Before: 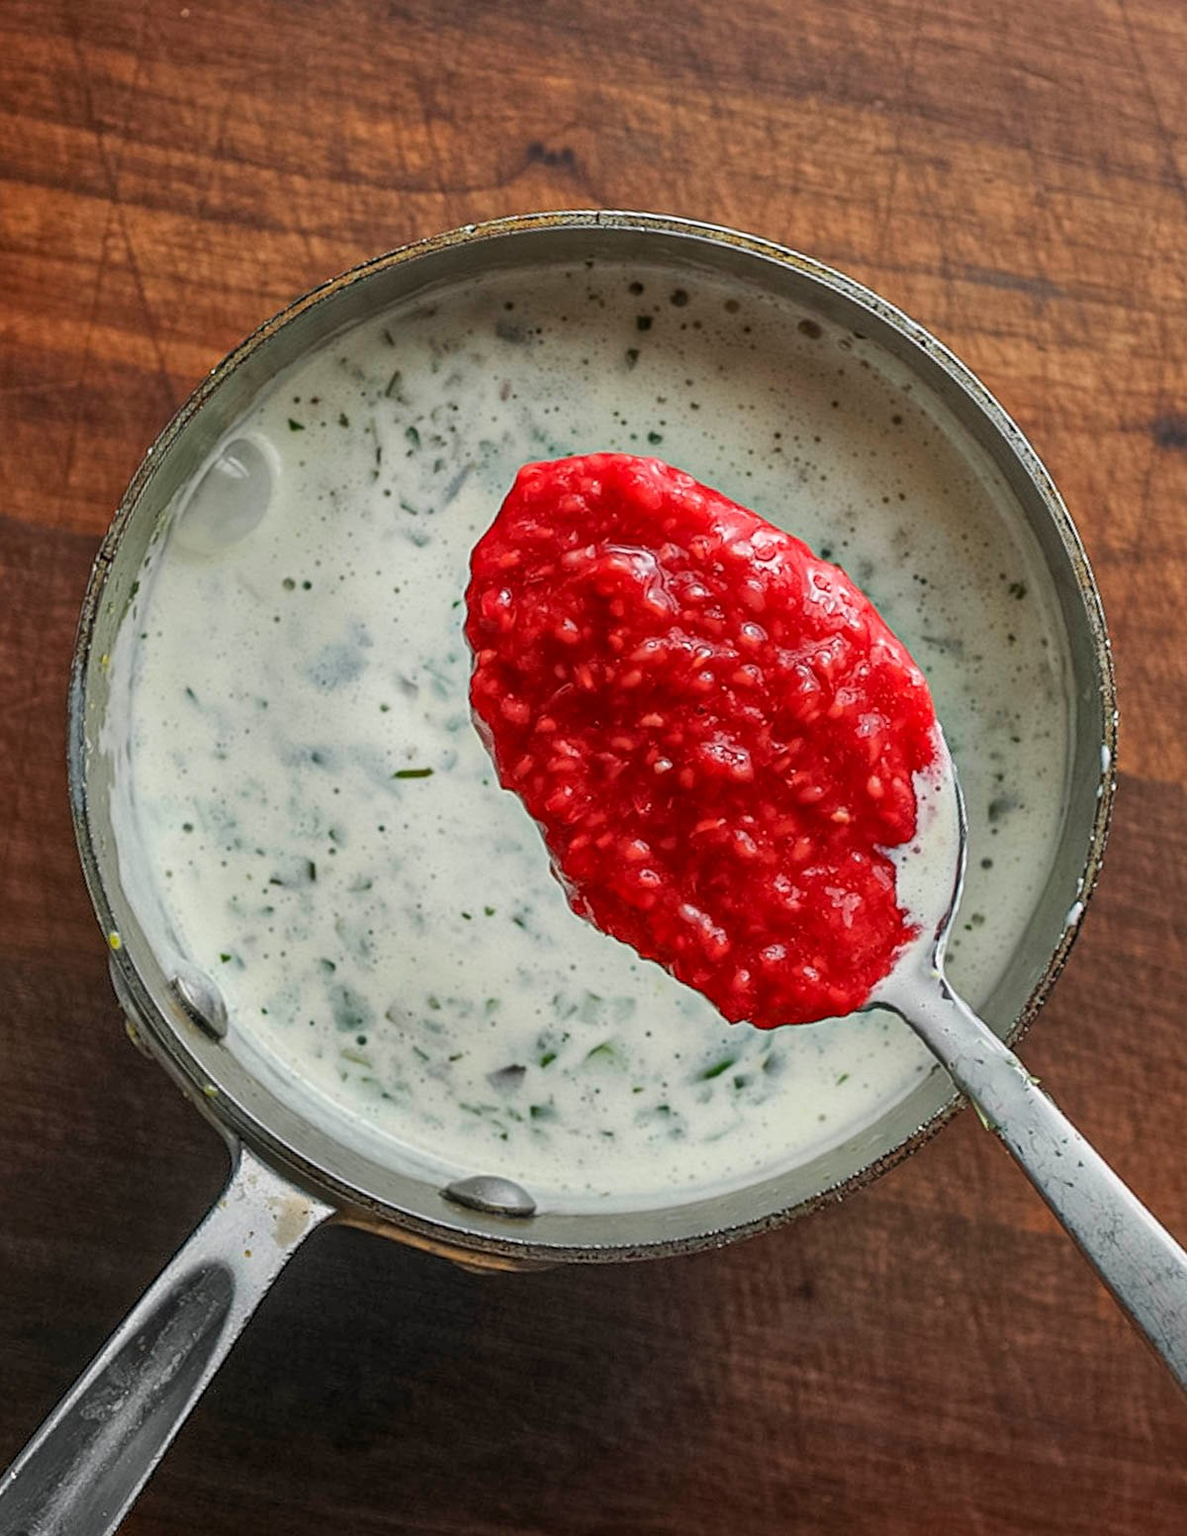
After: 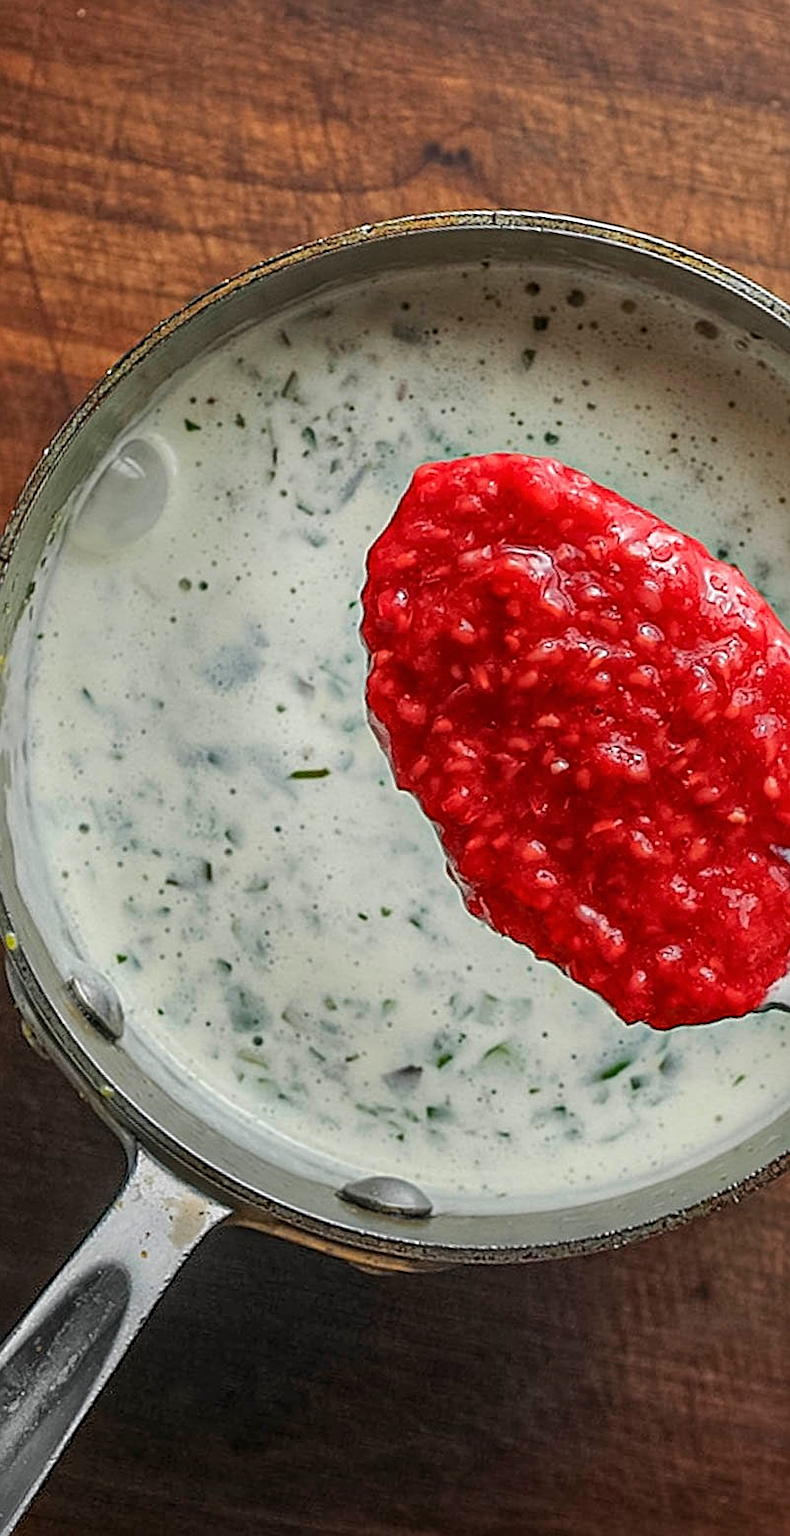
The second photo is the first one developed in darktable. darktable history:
crop and rotate: left 8.786%, right 24.548%
shadows and highlights: shadows 10, white point adjustment 1, highlights -40
sharpen: on, module defaults
